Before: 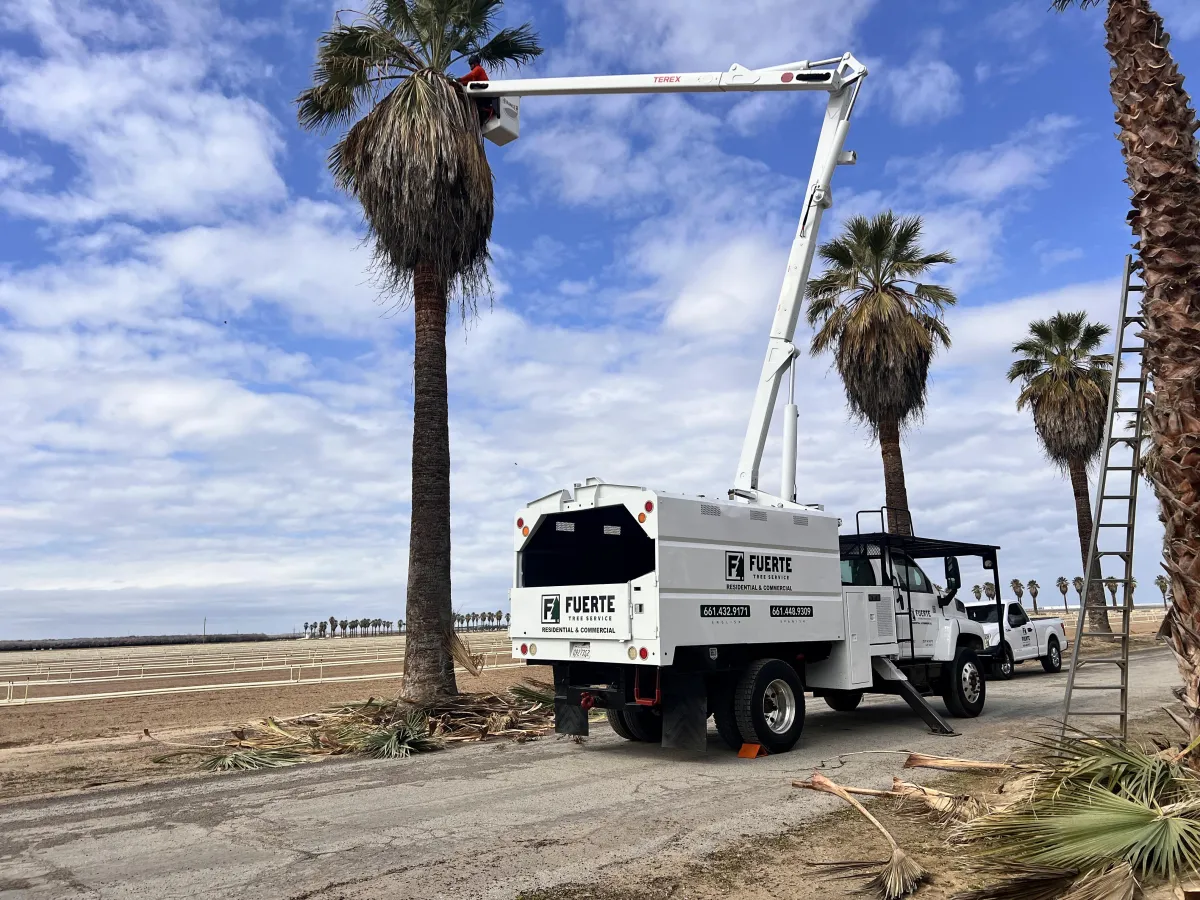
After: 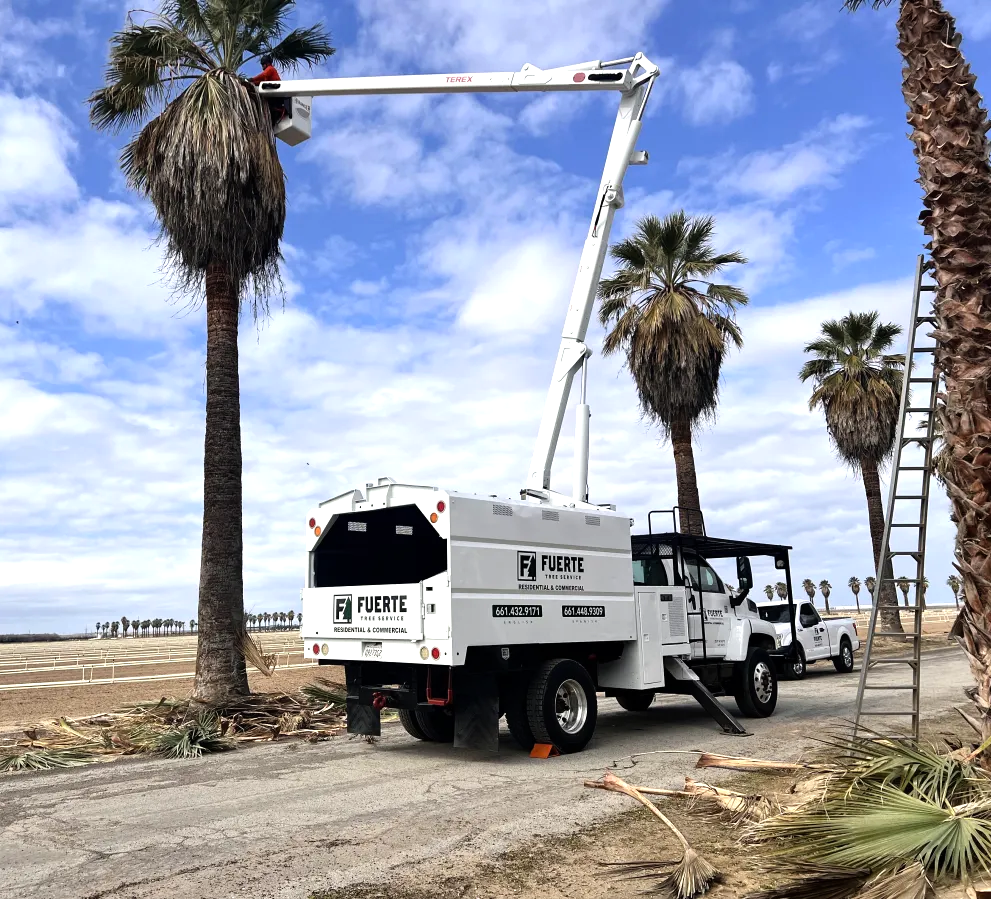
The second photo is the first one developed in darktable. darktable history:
crop: left 17.39%, bottom 0.019%
tone equalizer: -8 EV -0.378 EV, -7 EV -0.417 EV, -6 EV -0.344 EV, -5 EV -0.238 EV, -3 EV 0.226 EV, -2 EV 0.34 EV, -1 EV 0.388 EV, +0 EV 0.424 EV
